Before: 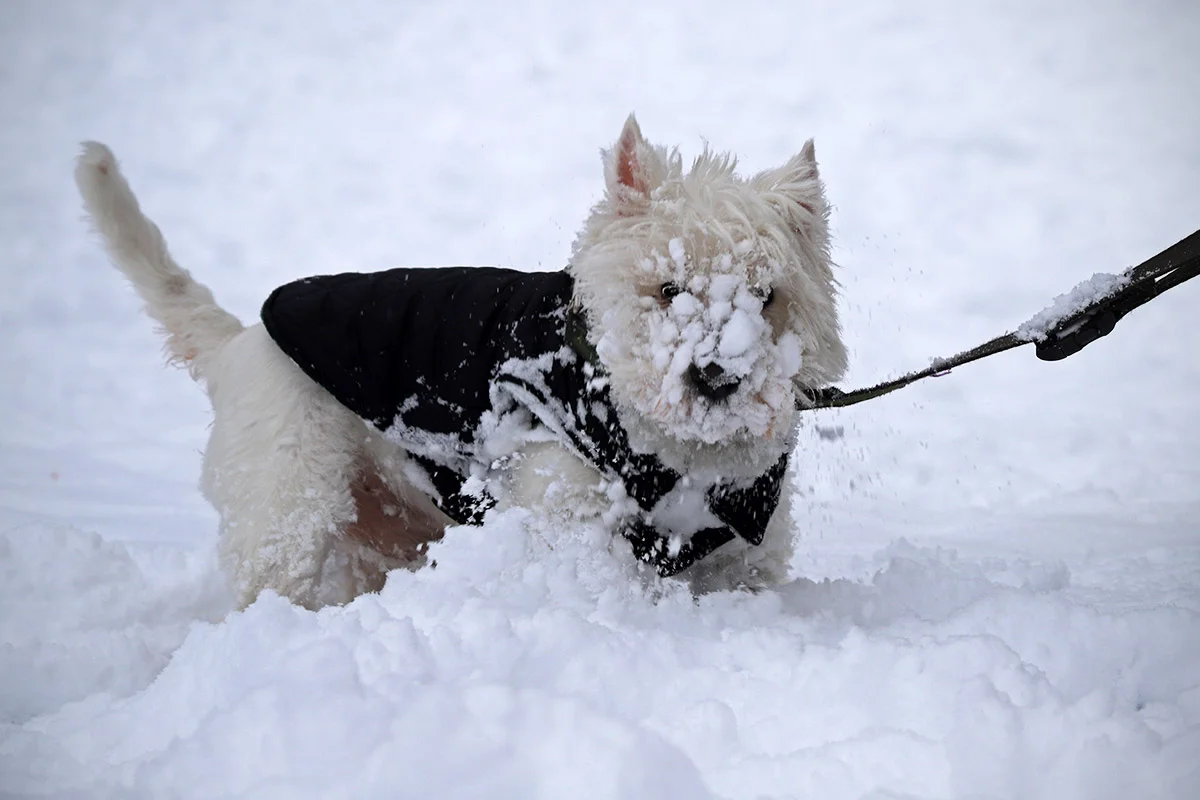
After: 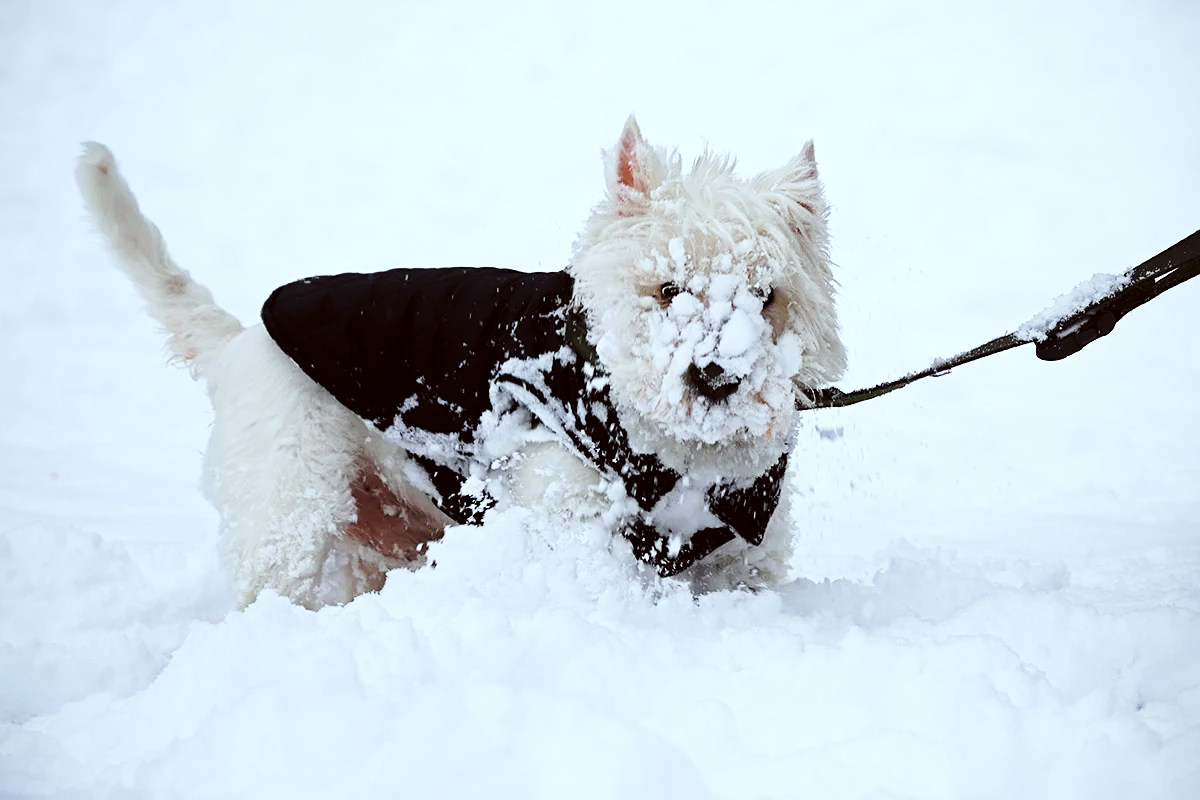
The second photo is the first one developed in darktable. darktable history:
color correction: highlights a* -4.98, highlights b* -3.76, shadows a* 3.83, shadows b* 4.08
sharpen: amount 0.2
tone equalizer: on, module defaults
base curve: curves: ch0 [(0, 0) (0.028, 0.03) (0.121, 0.232) (0.46, 0.748) (0.859, 0.968) (1, 1)], preserve colors none
